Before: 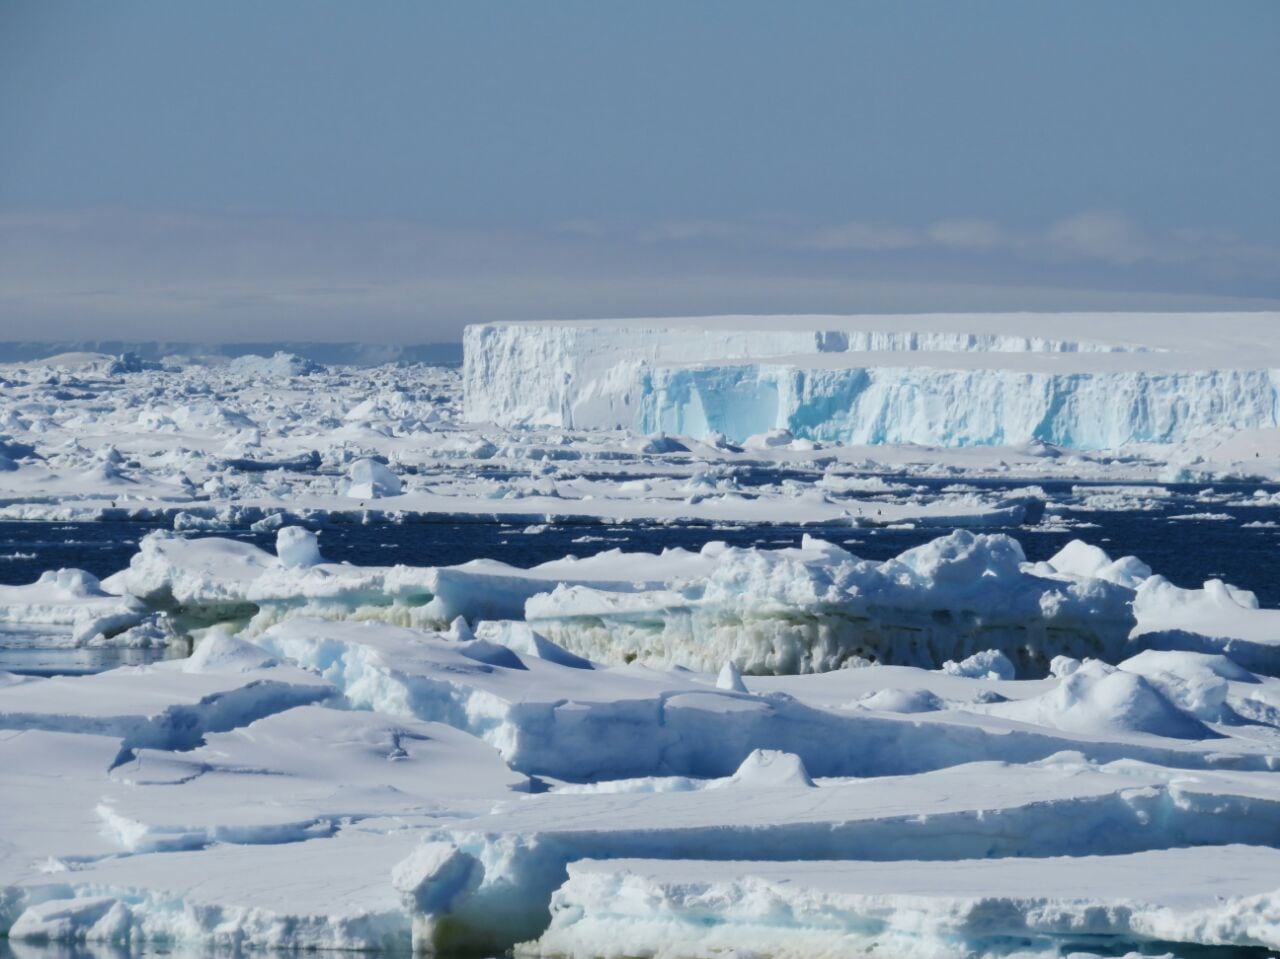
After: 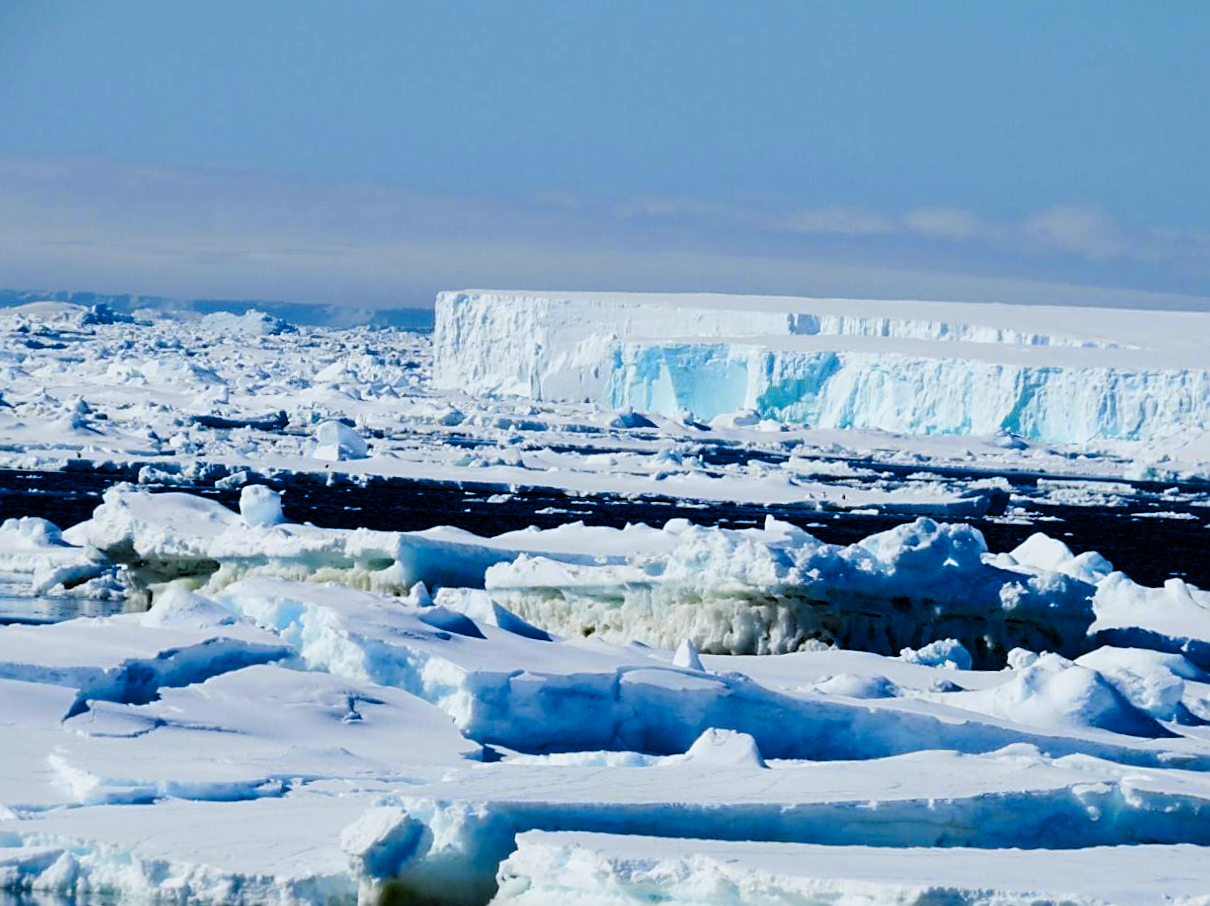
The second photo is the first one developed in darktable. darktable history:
color zones: curves: ch0 [(0.099, 0.624) (0.257, 0.596) (0.384, 0.376) (0.529, 0.492) (0.697, 0.564) (0.768, 0.532) (0.908, 0.644)]; ch1 [(0.112, 0.564) (0.254, 0.612) (0.432, 0.676) (0.592, 0.456) (0.743, 0.684) (0.888, 0.536)]; ch2 [(0.25, 0.5) (0.469, 0.36) (0.75, 0.5)]
crop and rotate: angle -2.52°
color balance rgb: linear chroma grading › global chroma 15.276%, perceptual saturation grading › global saturation 0.977%, perceptual saturation grading › highlights -15.012%, perceptual saturation grading › shadows 24.819%, perceptual brilliance grading › global brilliance 2.712%, global vibrance 6.881%, saturation formula JzAzBz (2021)
sharpen: on, module defaults
filmic rgb: black relative exposure -3.7 EV, white relative exposure 2.76 EV, dynamic range scaling -5.88%, hardness 3.04
